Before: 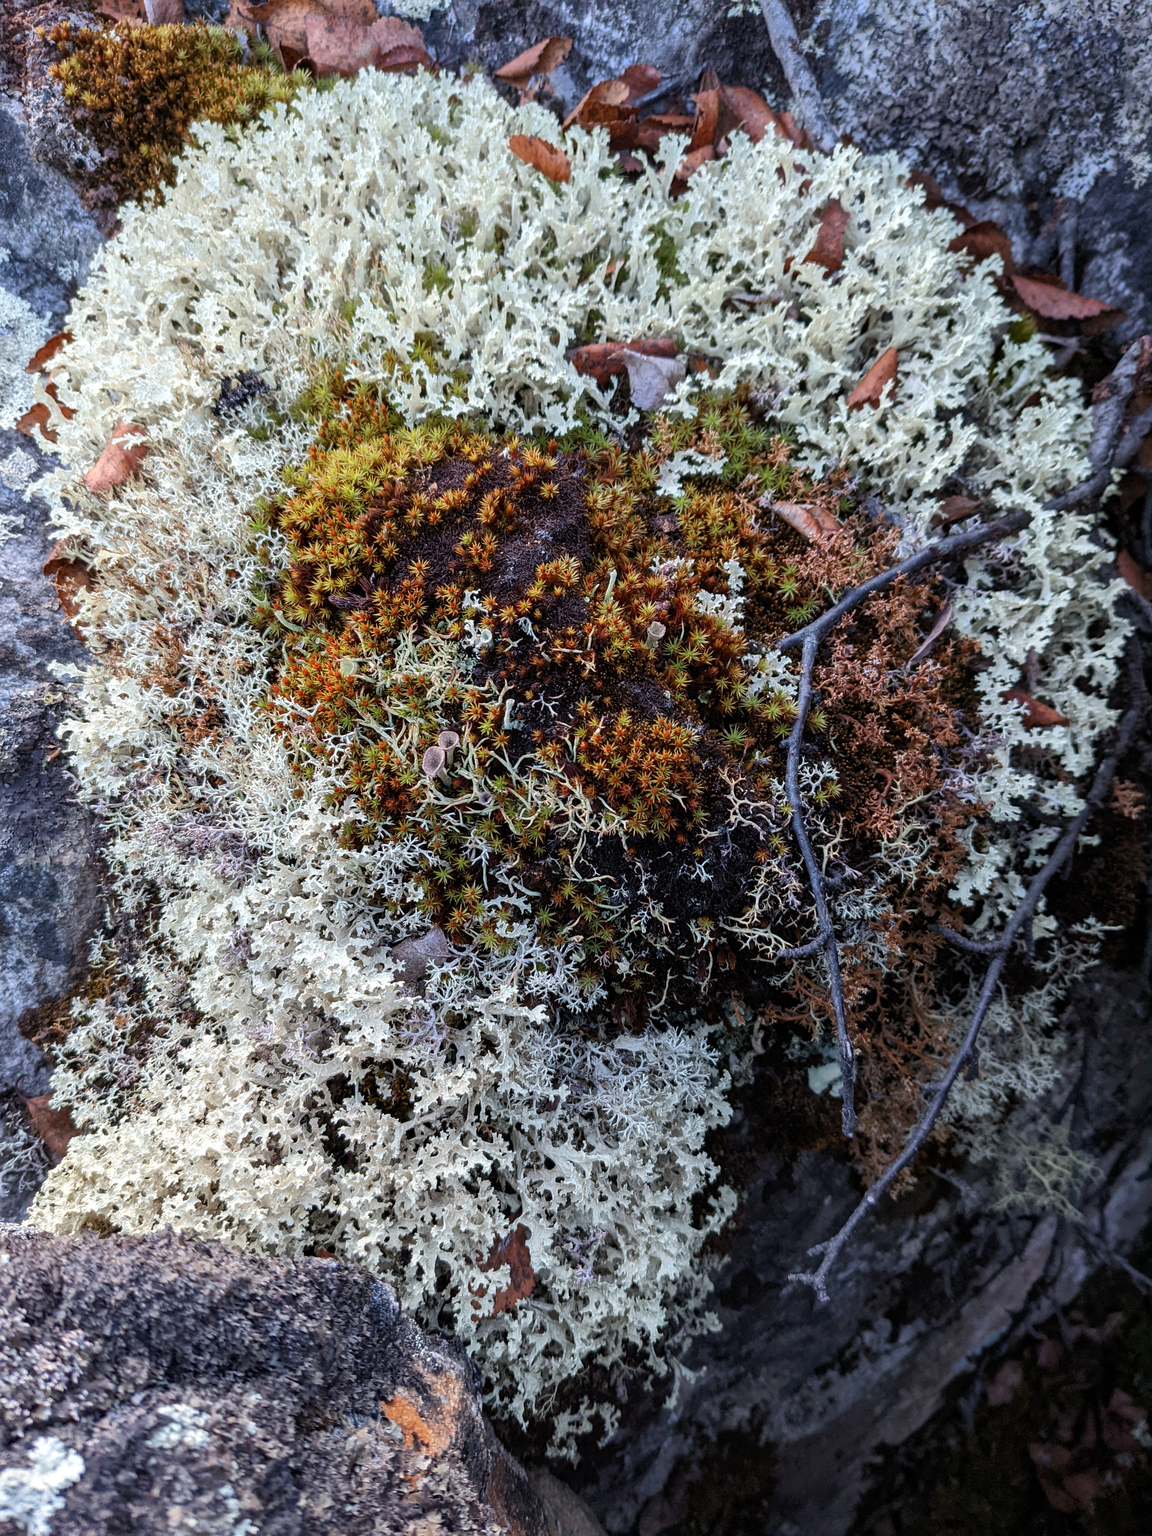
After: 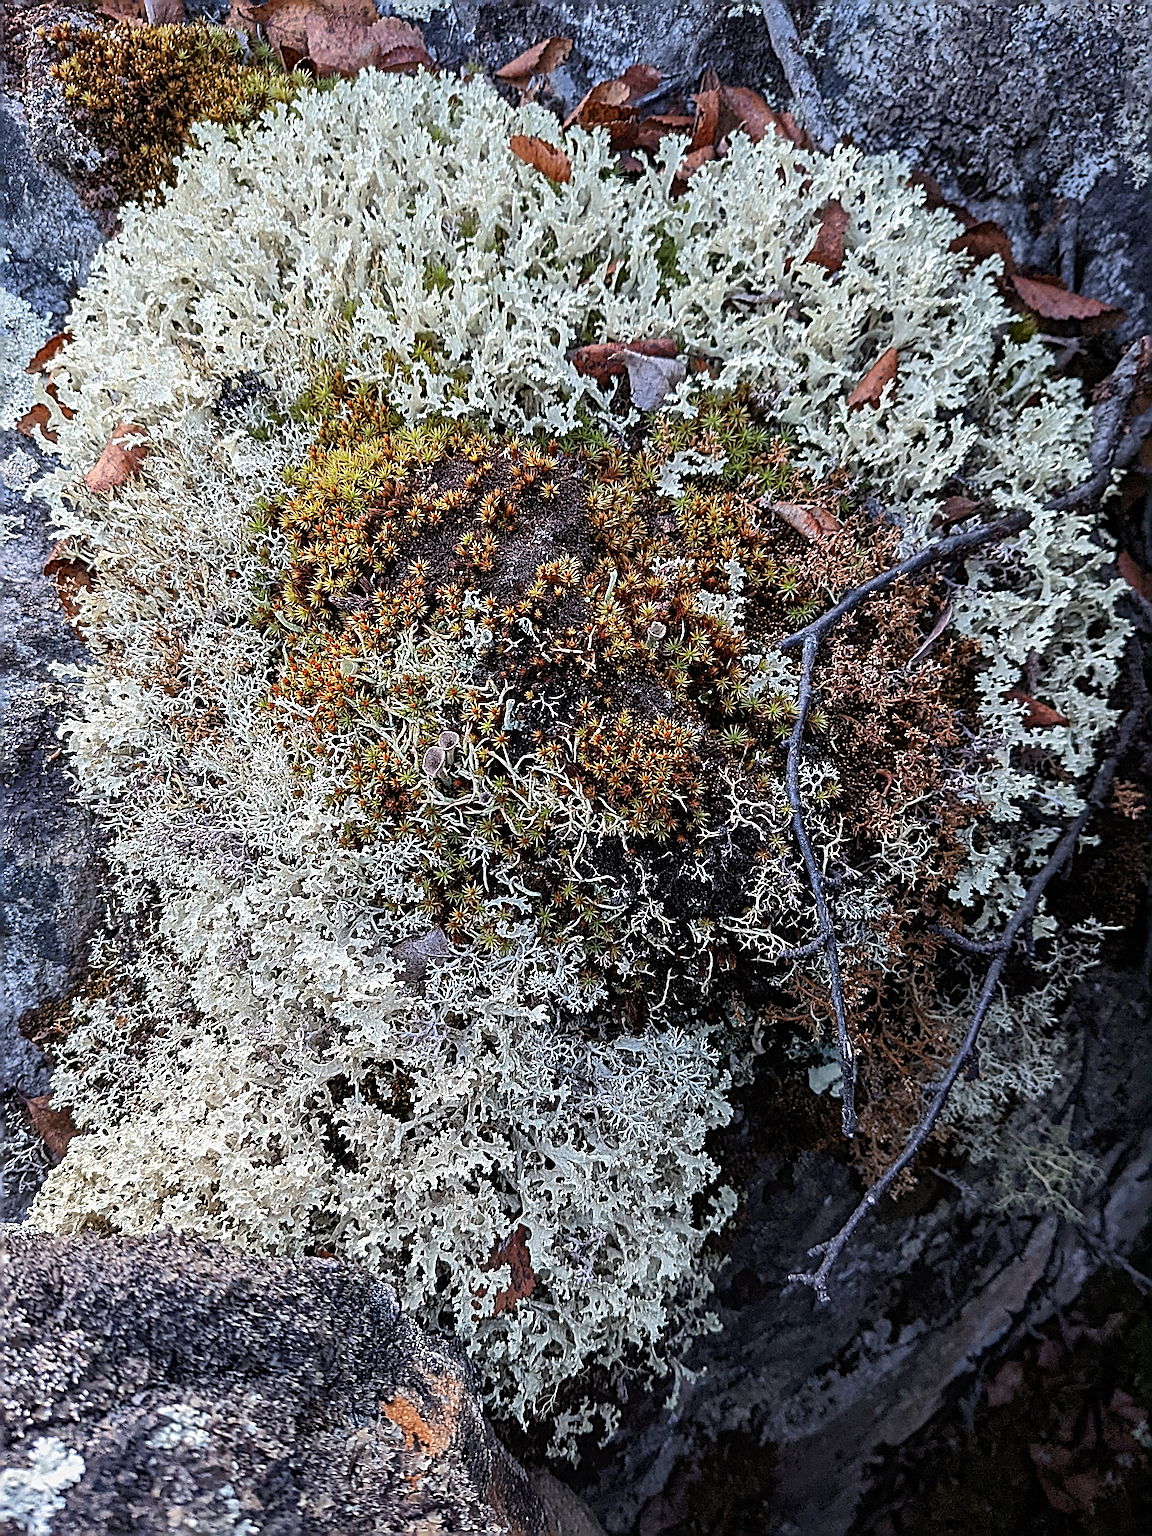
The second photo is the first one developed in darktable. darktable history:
exposure: exposure -0.157 EV, compensate highlight preservation false
sharpen: radius 4.001, amount 2
